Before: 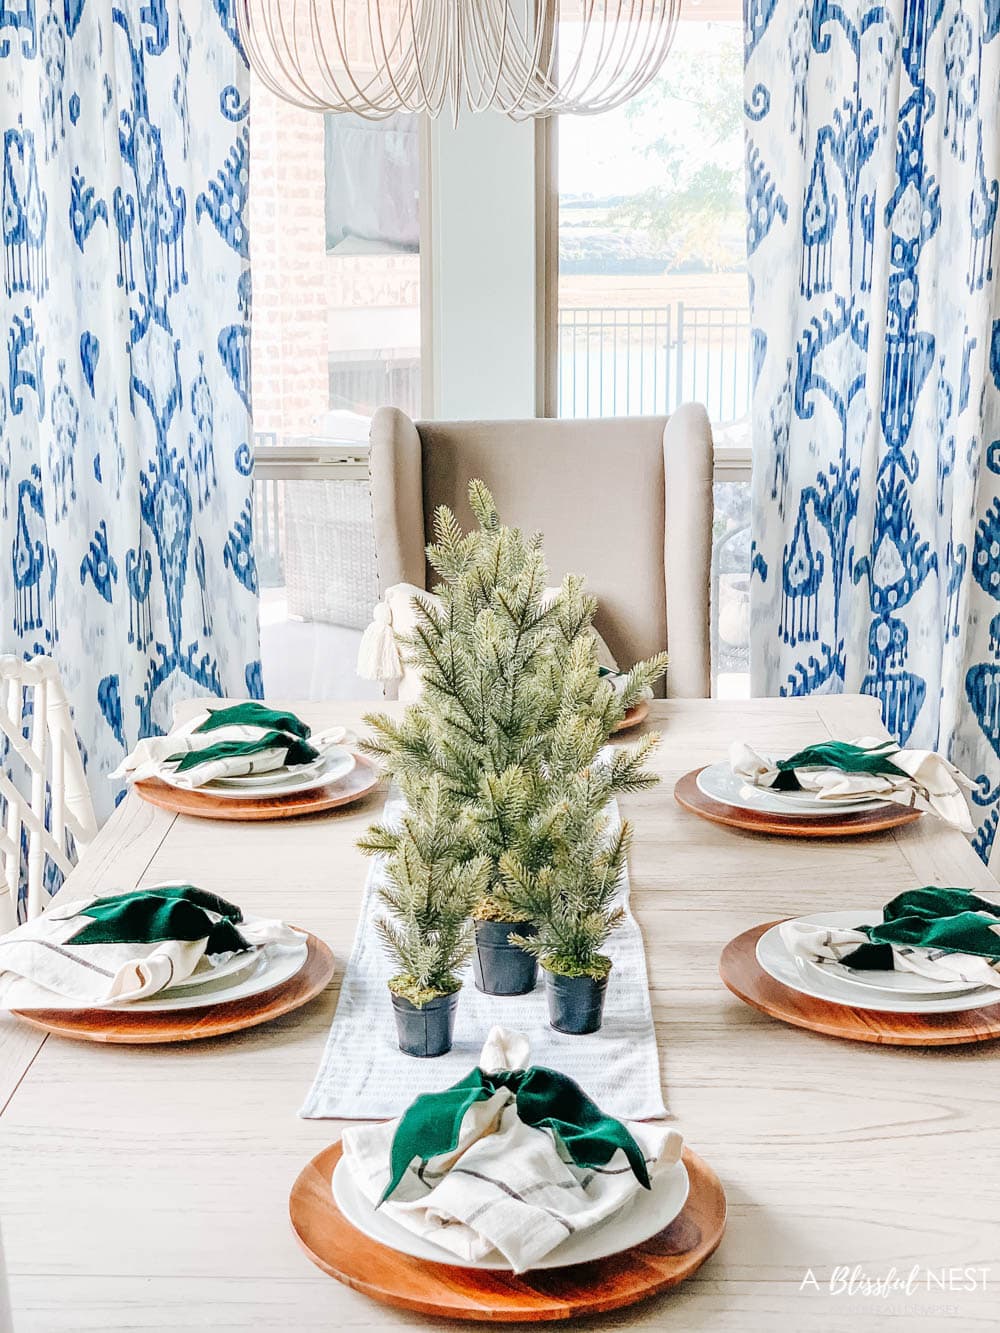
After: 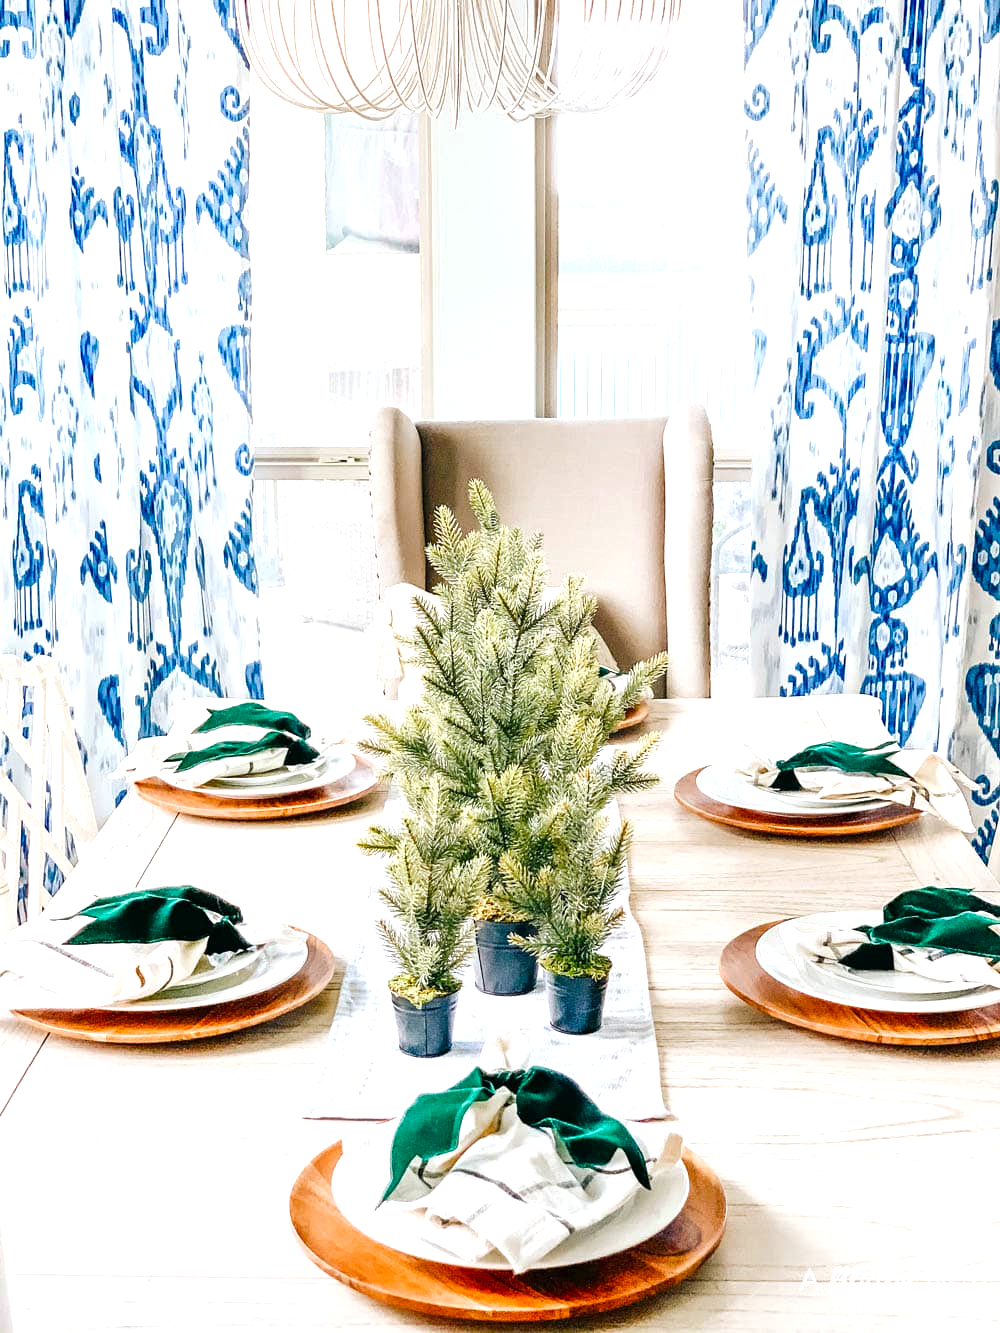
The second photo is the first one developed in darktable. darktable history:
color balance rgb: shadows lift › chroma 2.06%, shadows lift › hue 249.2°, highlights gain › luminance 14.706%, perceptual saturation grading › global saturation 25.364%, perceptual saturation grading › highlights -28.127%, perceptual saturation grading › shadows 33.145%, perceptual brilliance grading › highlights 9.946%, perceptual brilliance grading › mid-tones 5.164%, global vibrance 20%
